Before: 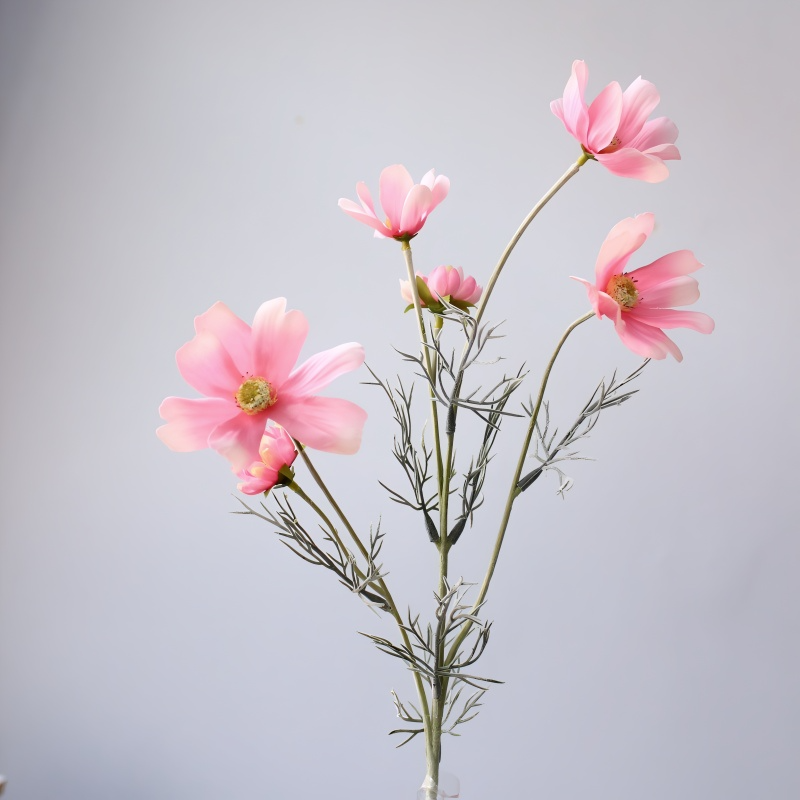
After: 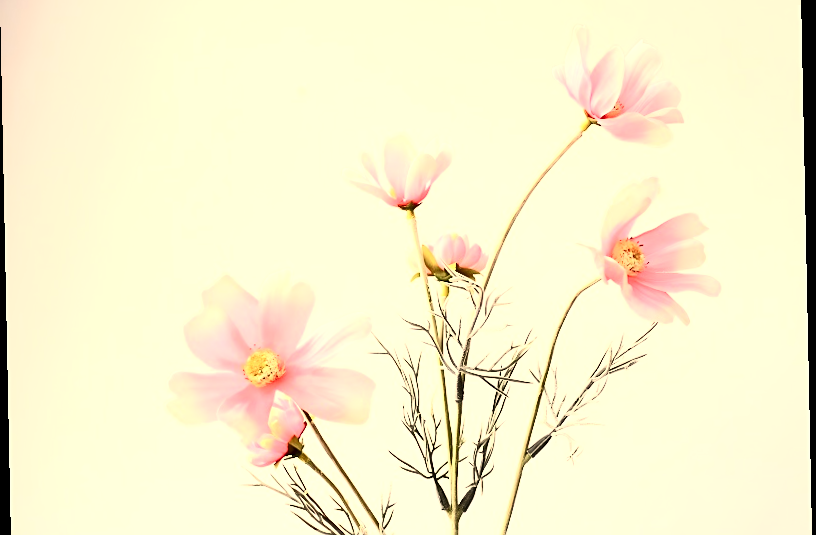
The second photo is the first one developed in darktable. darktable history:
white balance: red 1.138, green 0.996, blue 0.812
crop and rotate: top 4.848%, bottom 29.503%
contrast brightness saturation: contrast 0.39, brightness 0.1
local contrast: highlights 100%, shadows 100%, detail 120%, midtone range 0.2
exposure: black level correction 0, exposure 1 EV, compensate exposure bias true, compensate highlight preservation false
sharpen: on, module defaults
rotate and perspective: rotation -1.17°, automatic cropping off
